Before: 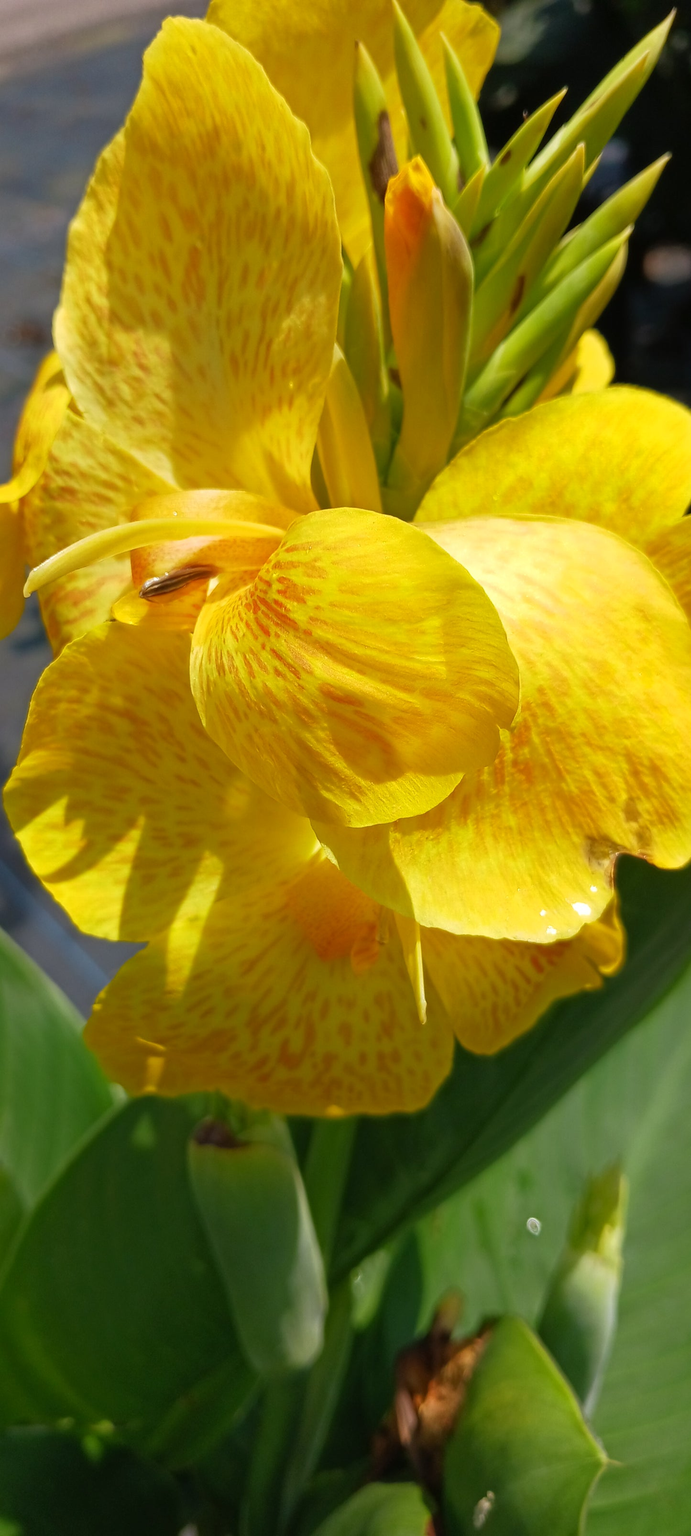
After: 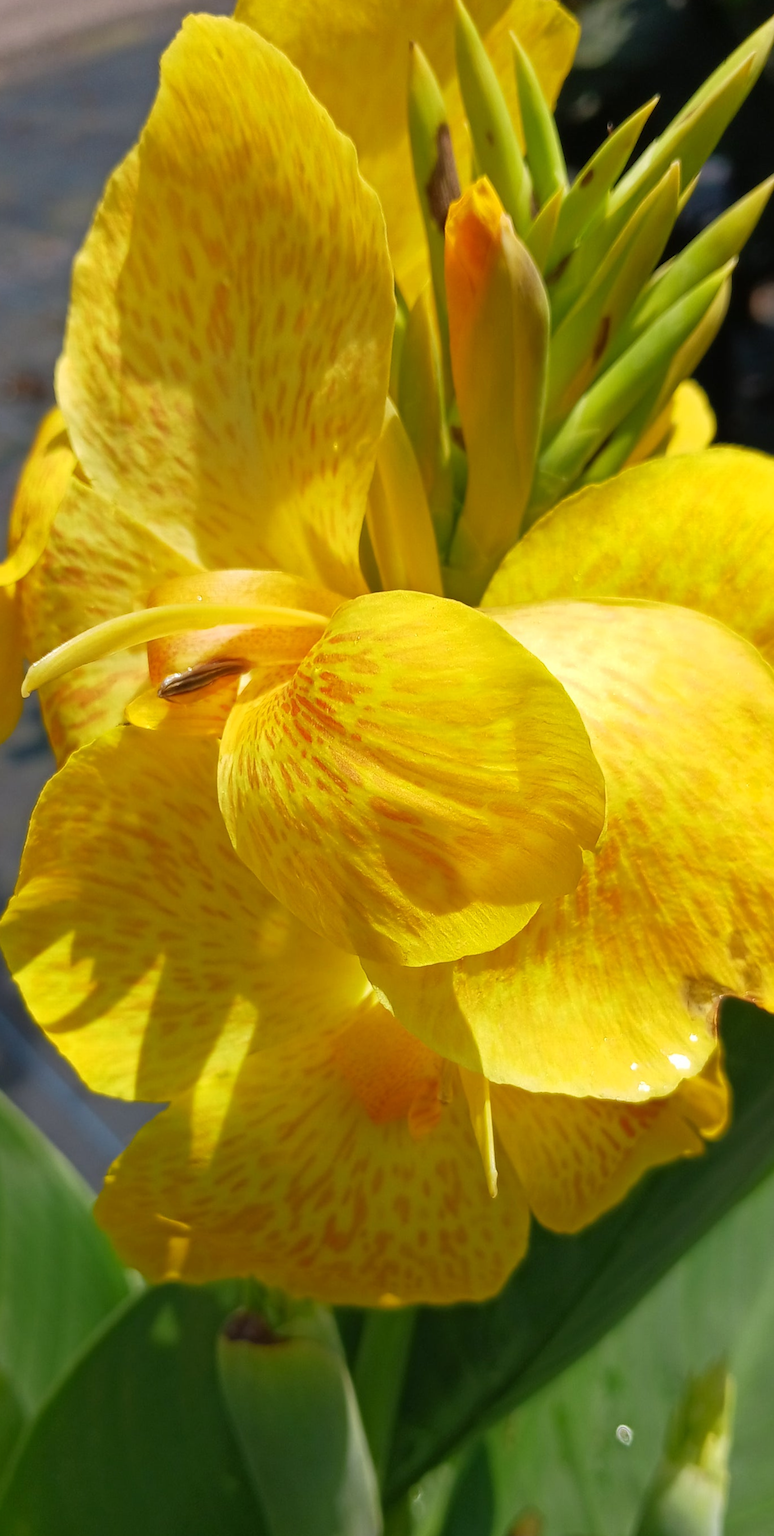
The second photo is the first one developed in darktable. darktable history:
crop and rotate: angle 0.197°, left 0.382%, right 3.574%, bottom 14.323%
